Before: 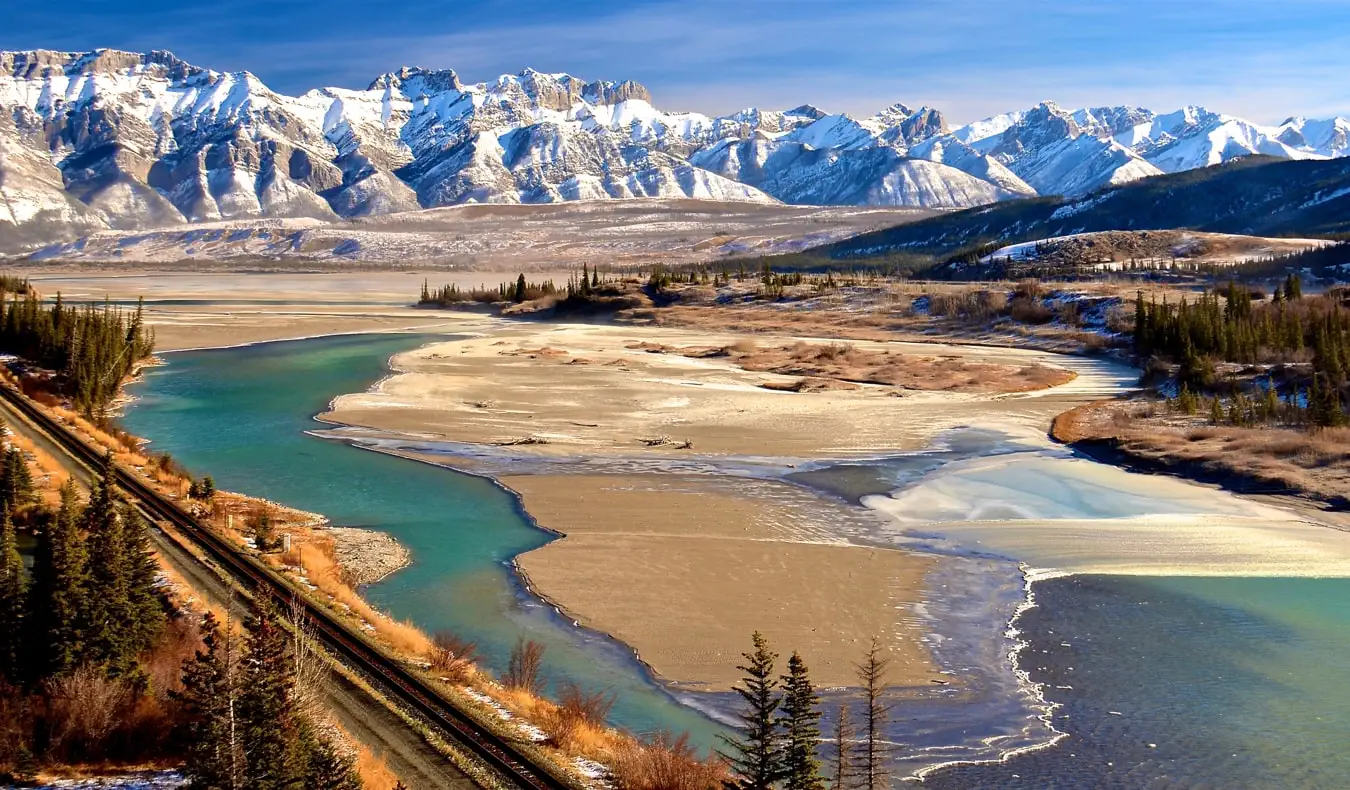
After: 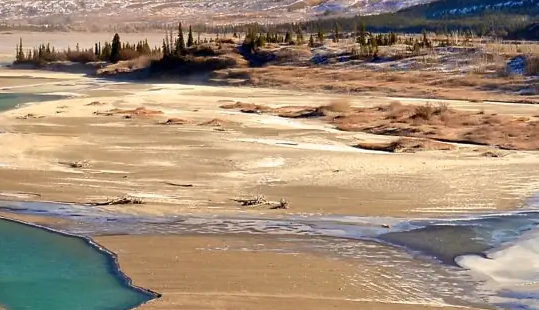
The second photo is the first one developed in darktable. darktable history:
crop: left 30.033%, top 30.467%, right 30.036%, bottom 30.166%
